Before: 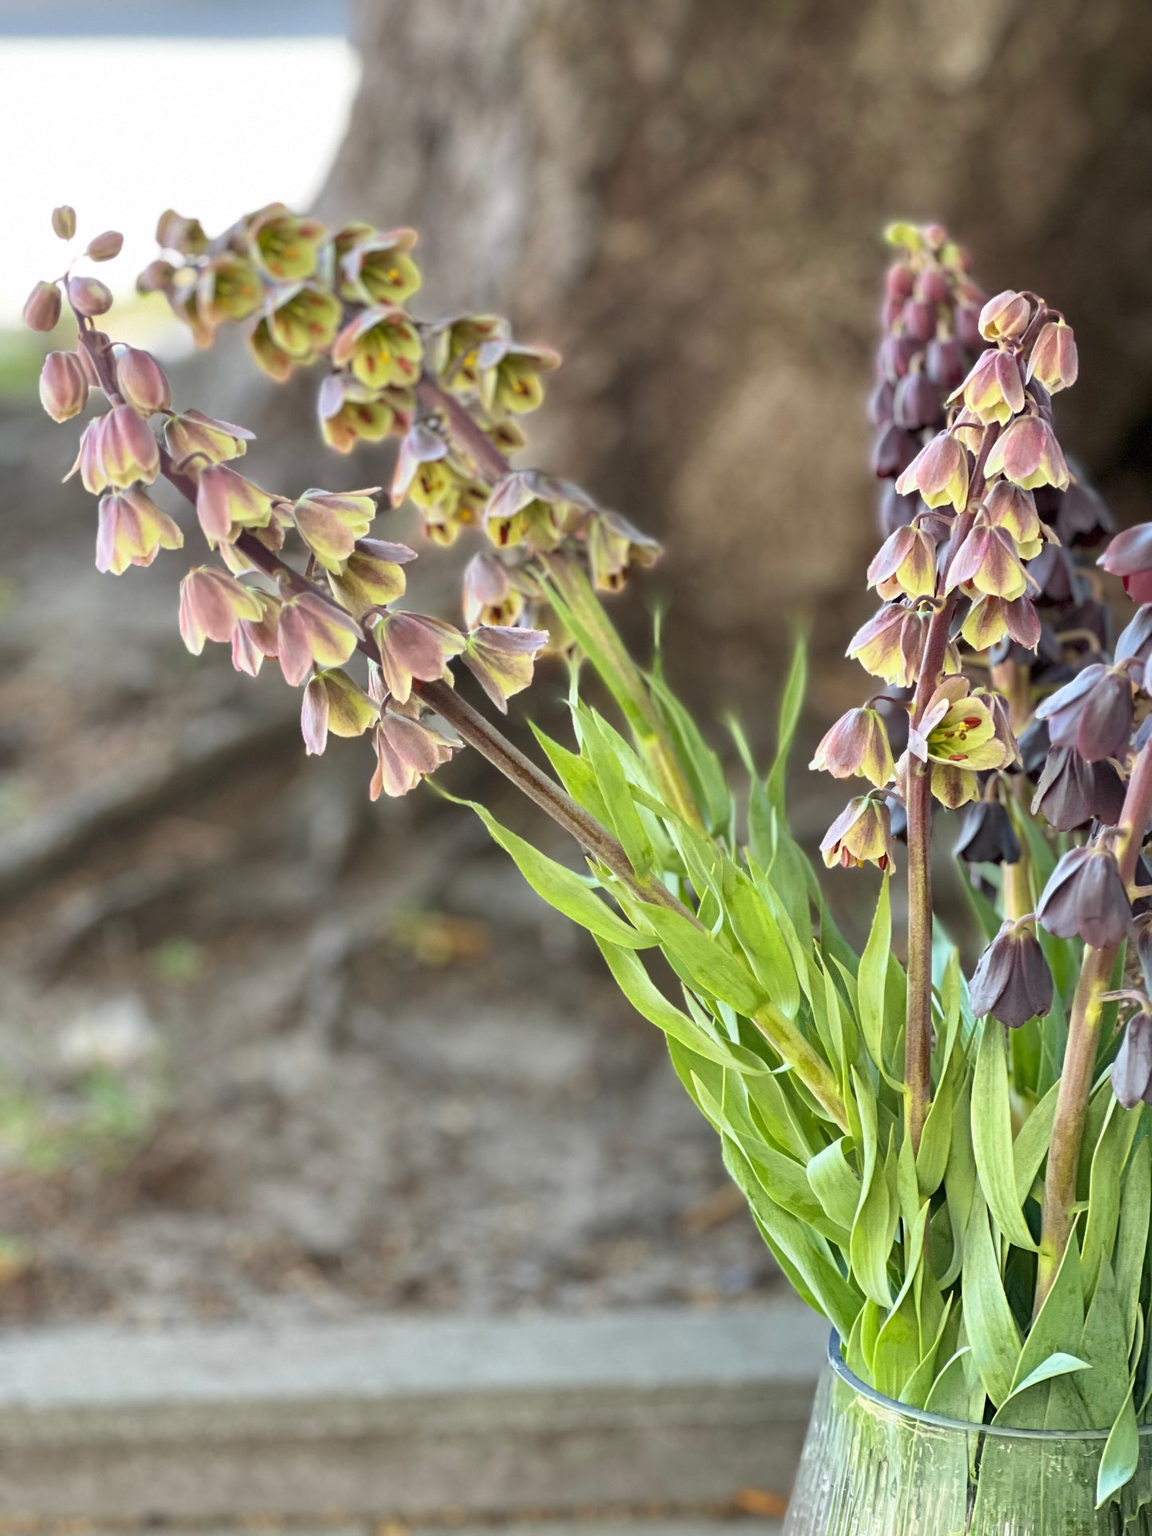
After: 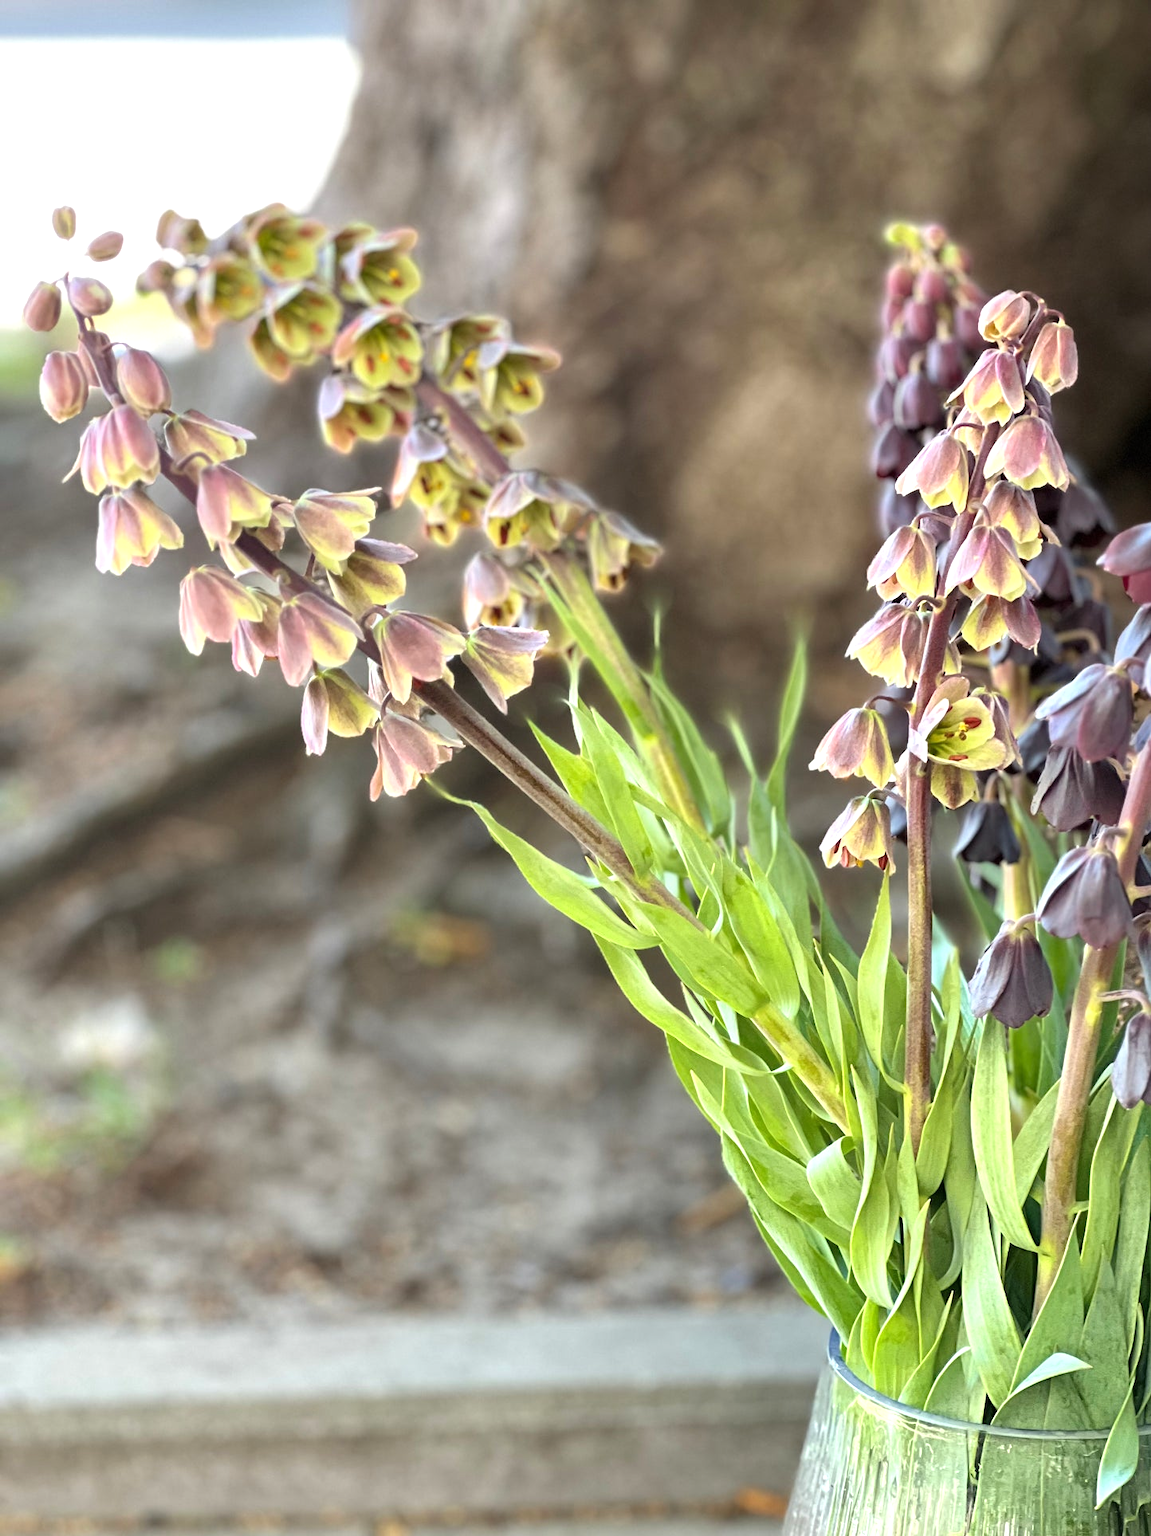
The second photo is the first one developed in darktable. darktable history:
tone equalizer: -8 EV -0.379 EV, -7 EV -0.369 EV, -6 EV -0.319 EV, -5 EV -0.227 EV, -3 EV 0.22 EV, -2 EV 0.314 EV, -1 EV 0.402 EV, +0 EV 0.423 EV
